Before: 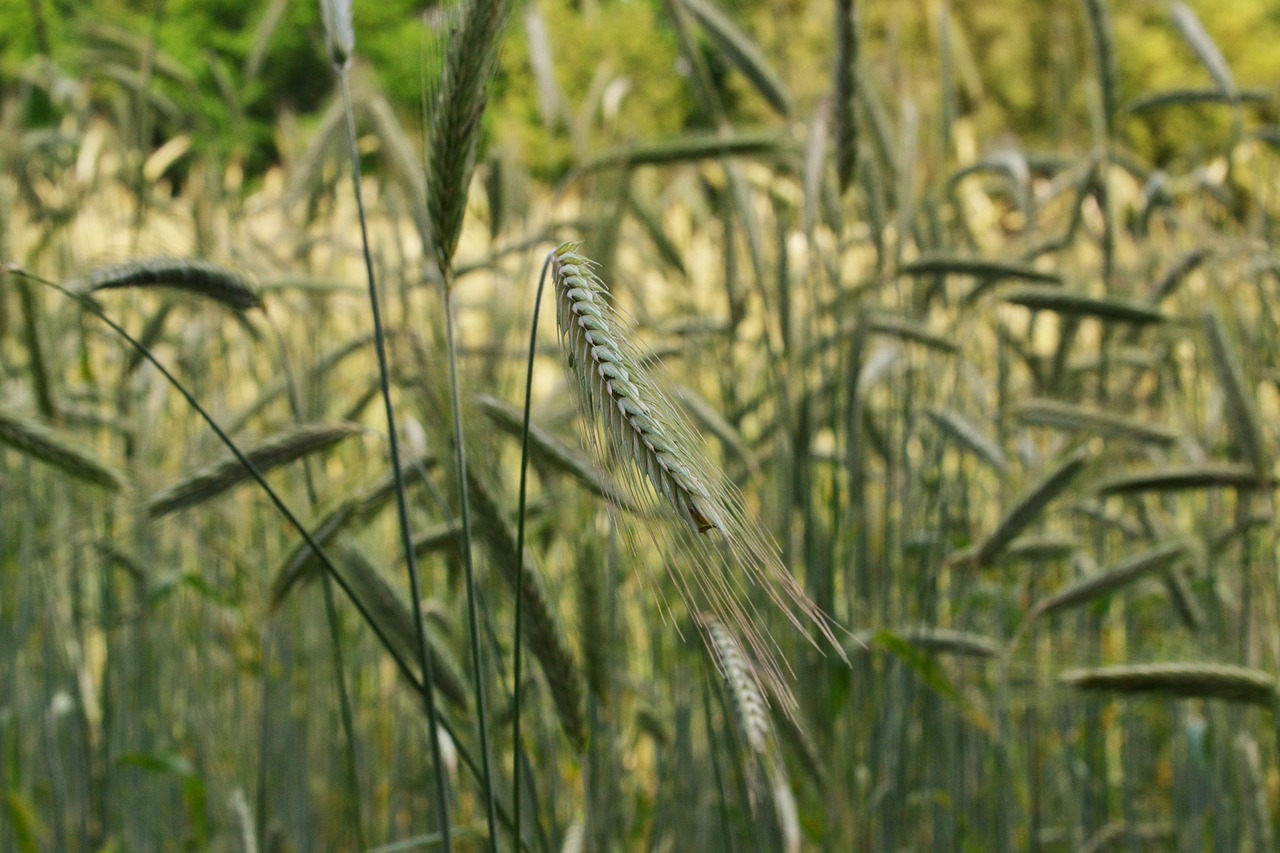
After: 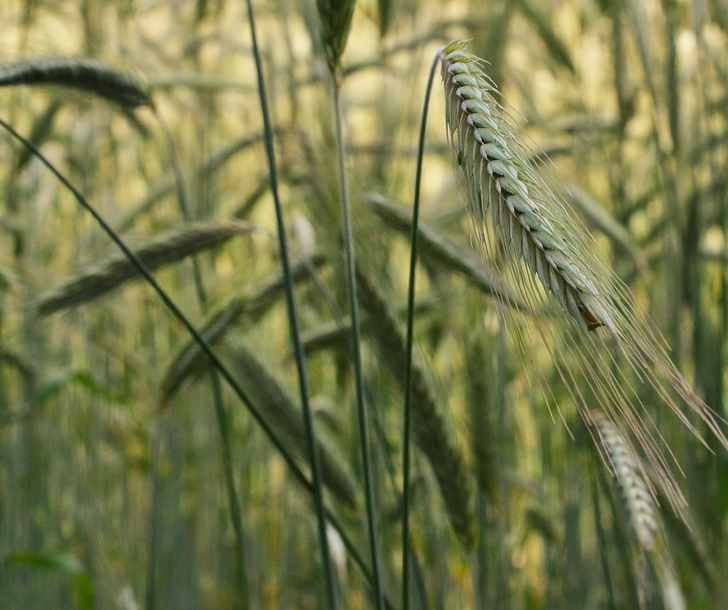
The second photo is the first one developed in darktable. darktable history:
crop: left 8.741%, top 23.749%, right 34.333%, bottom 4.734%
